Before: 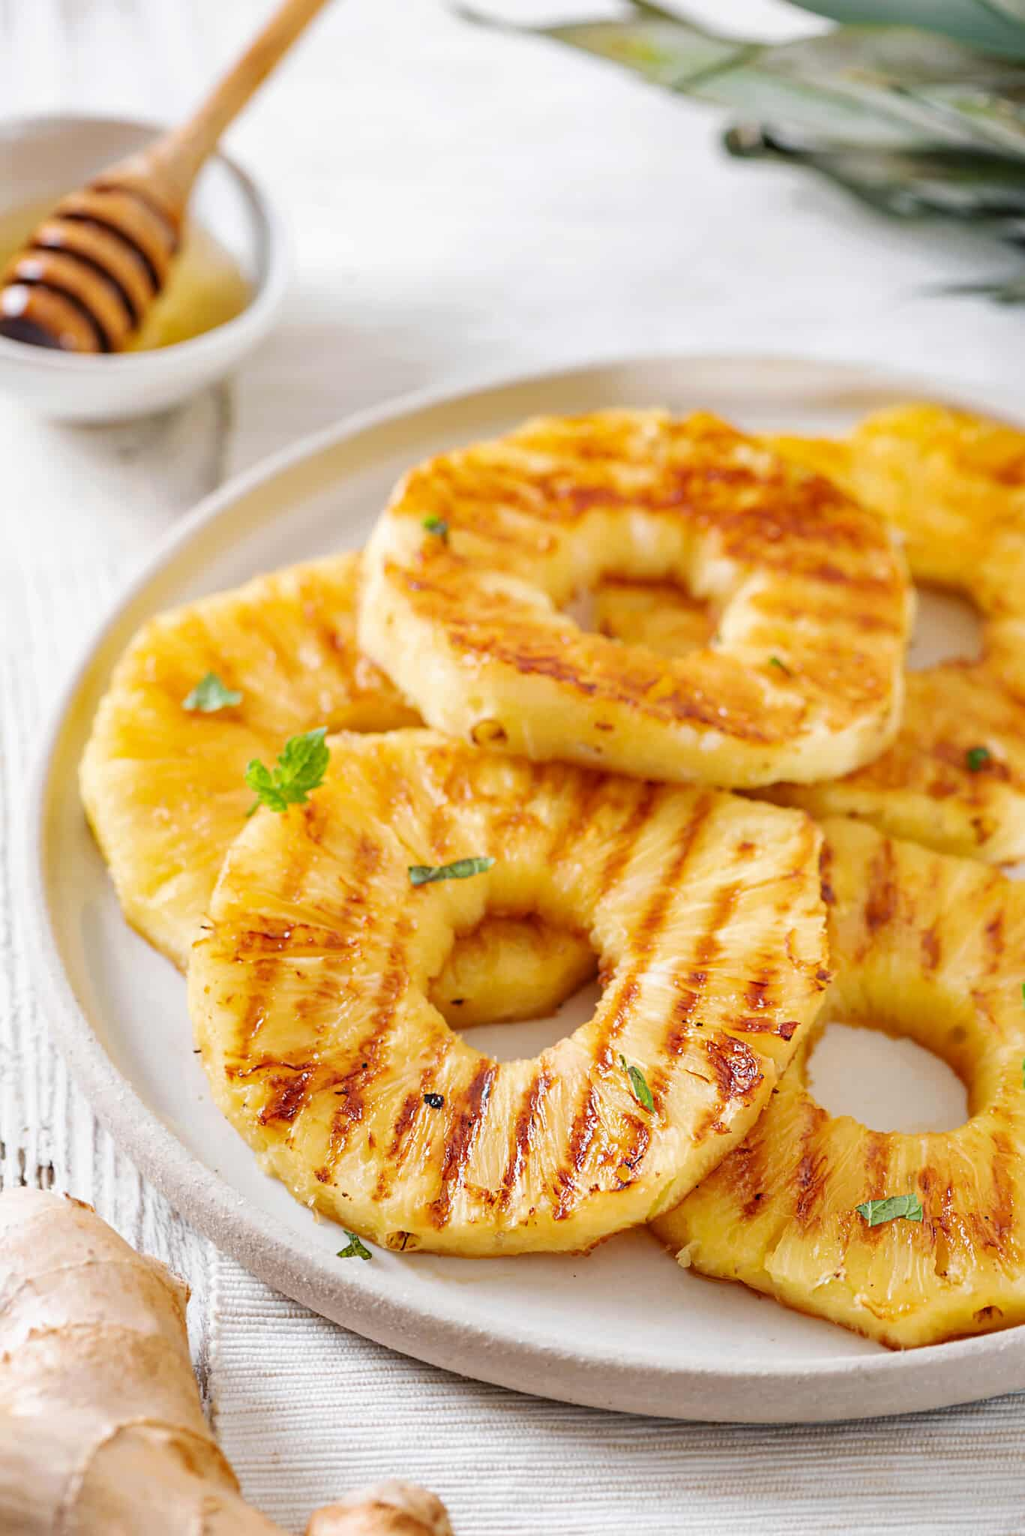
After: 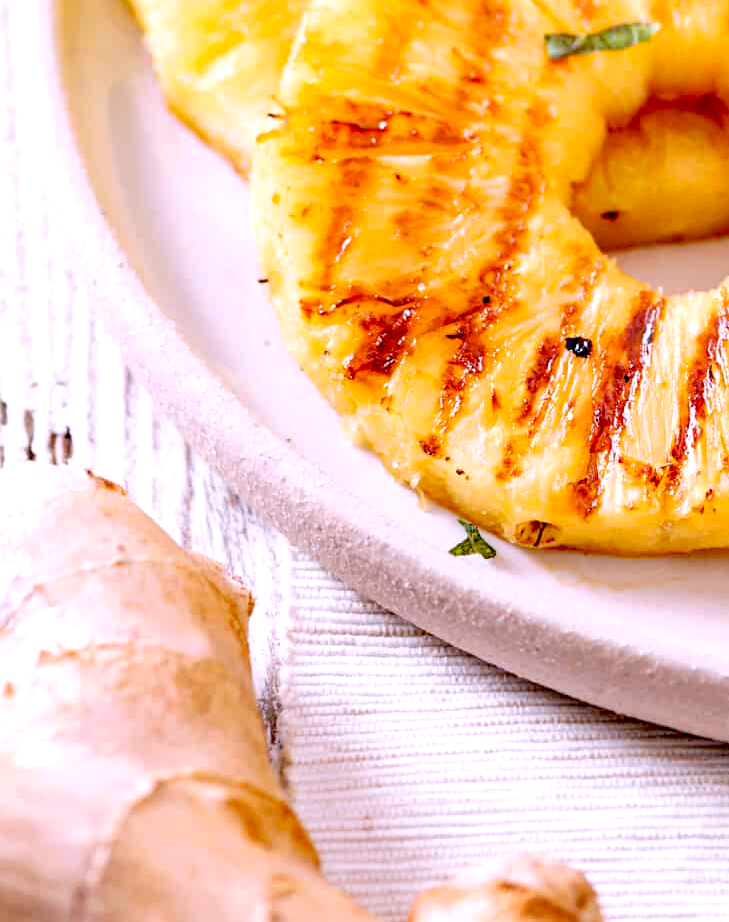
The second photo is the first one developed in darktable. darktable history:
exposure: black level correction 0.031, exposure 0.304 EV, compensate highlight preservation false
crop and rotate: top 54.778%, right 46.61%, bottom 0.159%
white balance: red 1.066, blue 1.119
